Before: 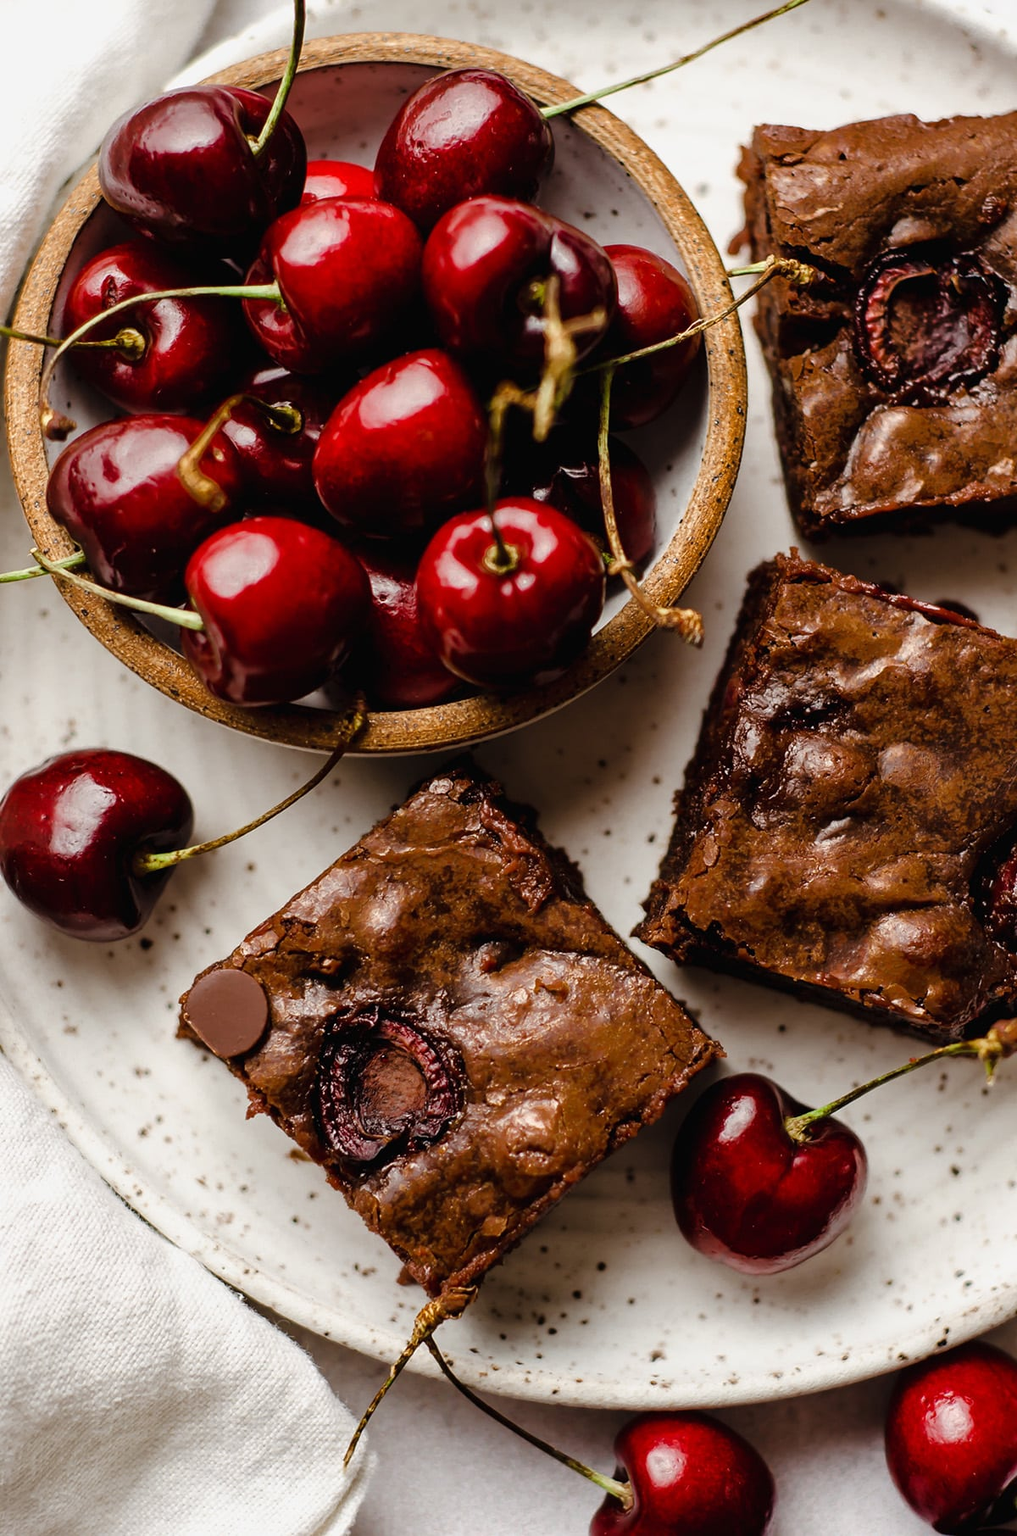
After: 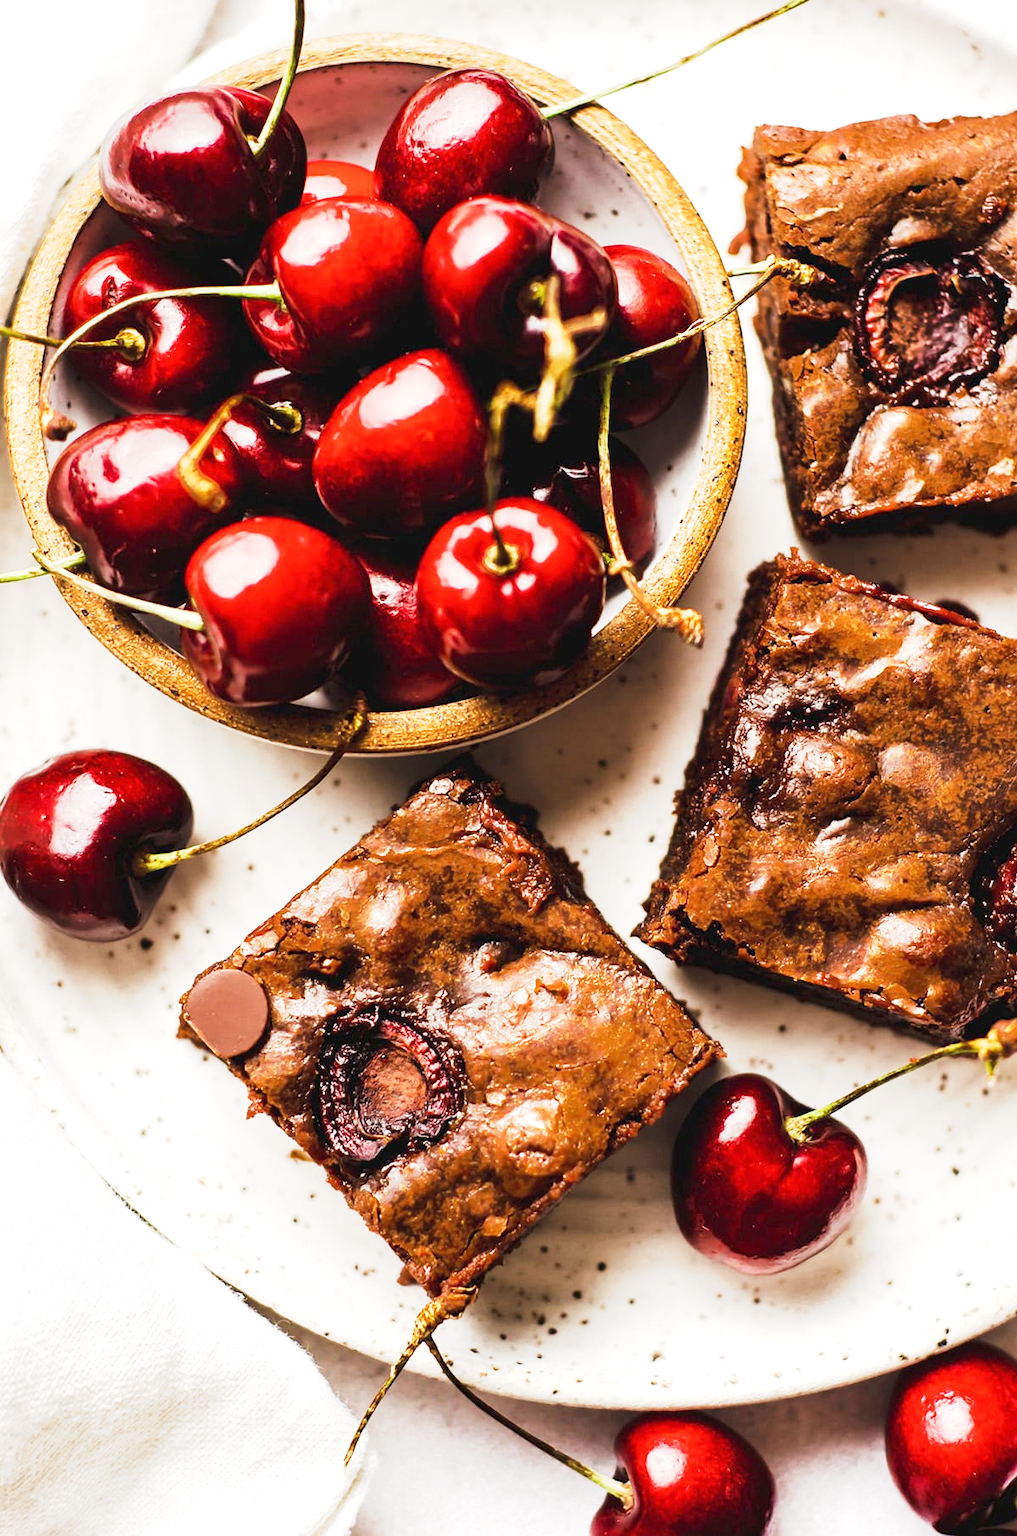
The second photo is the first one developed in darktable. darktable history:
base curve: curves: ch0 [(0, 0) (0.088, 0.125) (0.176, 0.251) (0.354, 0.501) (0.613, 0.749) (1, 0.877)], preserve colors none
exposure: black level correction 0, exposure 1.199 EV, compensate exposure bias true, compensate highlight preservation false
